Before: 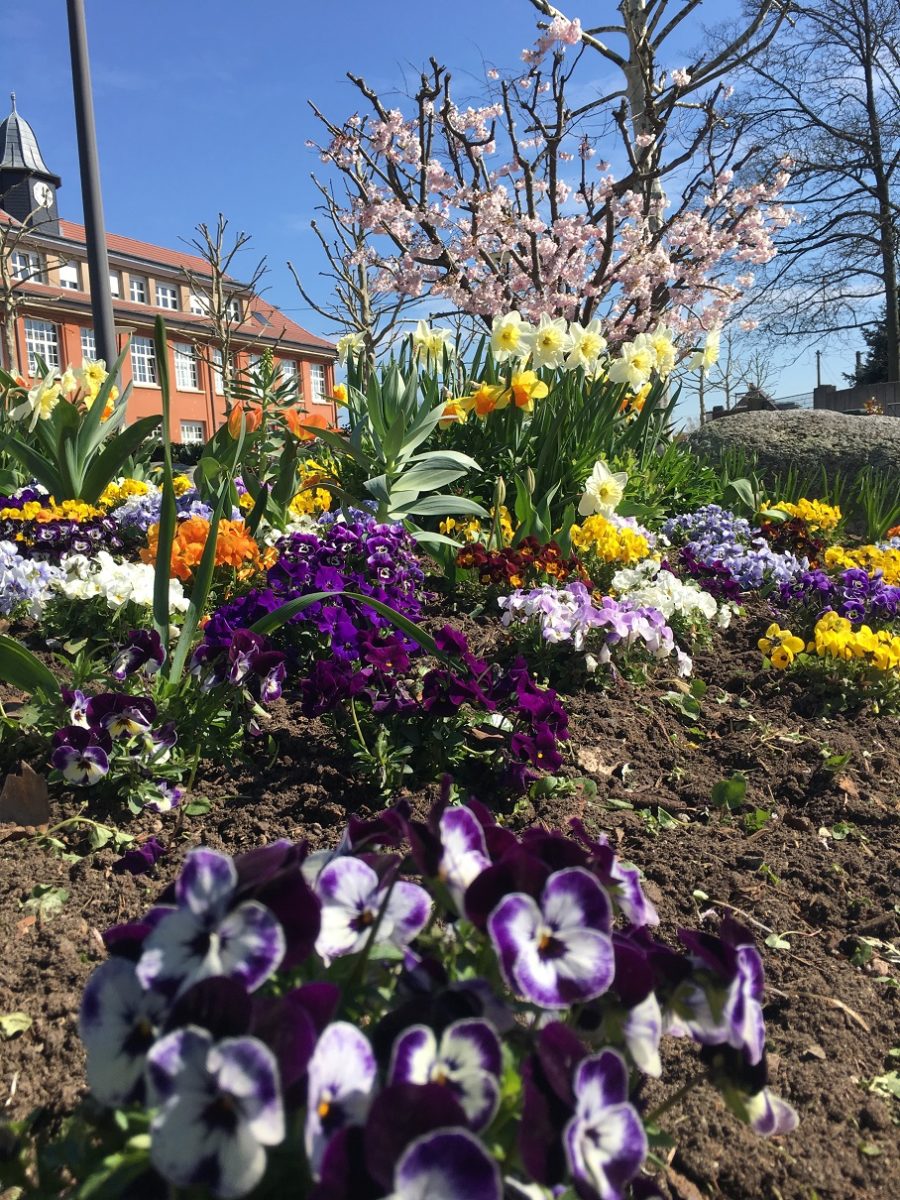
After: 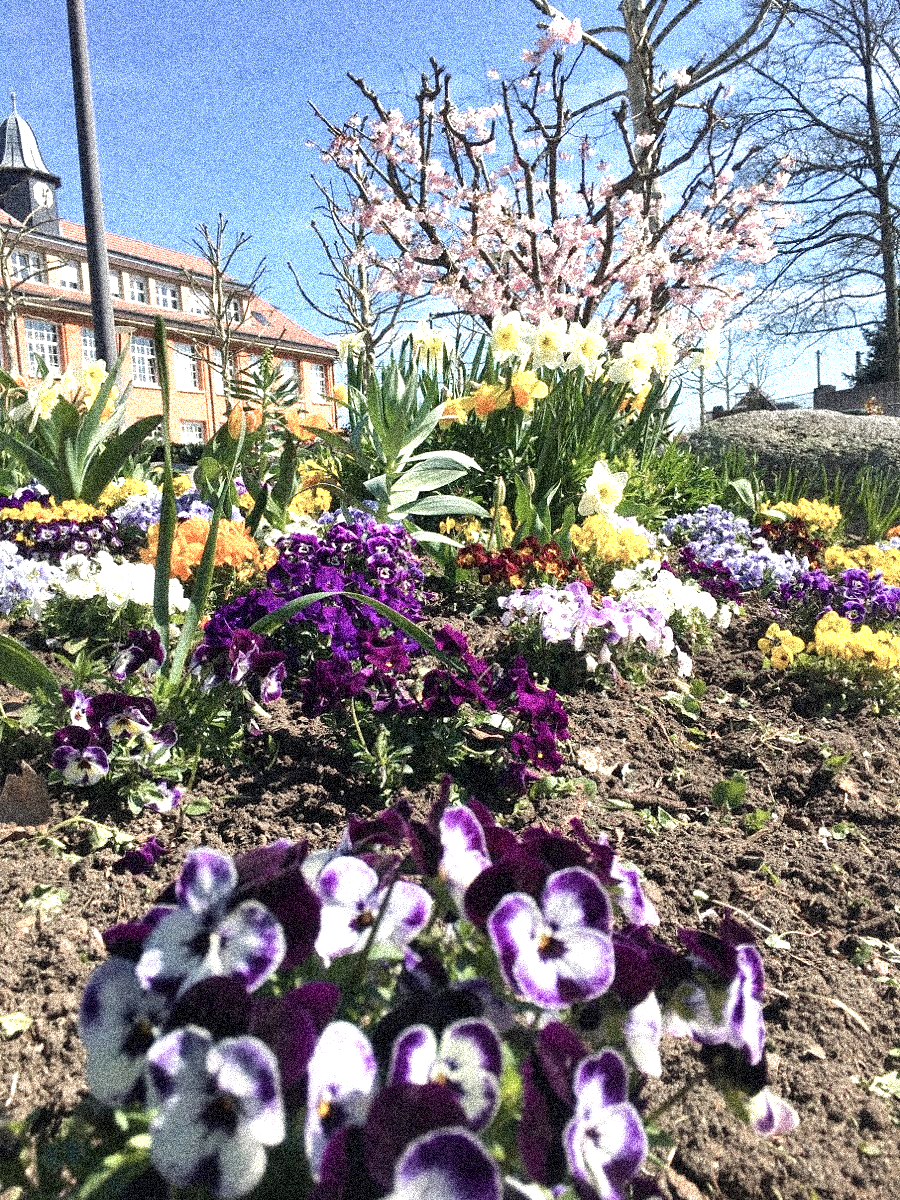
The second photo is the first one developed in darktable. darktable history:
exposure: black level correction 0, exposure 0.9 EV, compensate highlight preservation false
color zones: curves: ch0 [(0, 0.559) (0.153, 0.551) (0.229, 0.5) (0.429, 0.5) (0.571, 0.5) (0.714, 0.5) (0.857, 0.5) (1, 0.559)]; ch1 [(0, 0.417) (0.112, 0.336) (0.213, 0.26) (0.429, 0.34) (0.571, 0.35) (0.683, 0.331) (0.857, 0.344) (1, 0.417)]
color balance rgb: perceptual saturation grading › global saturation 25%, perceptual brilliance grading › mid-tones 10%, perceptual brilliance grading › shadows 15%, global vibrance 20%
local contrast: mode bilateral grid, contrast 25, coarseness 60, detail 151%, midtone range 0.2
grain: coarseness 3.75 ISO, strength 100%, mid-tones bias 0%
